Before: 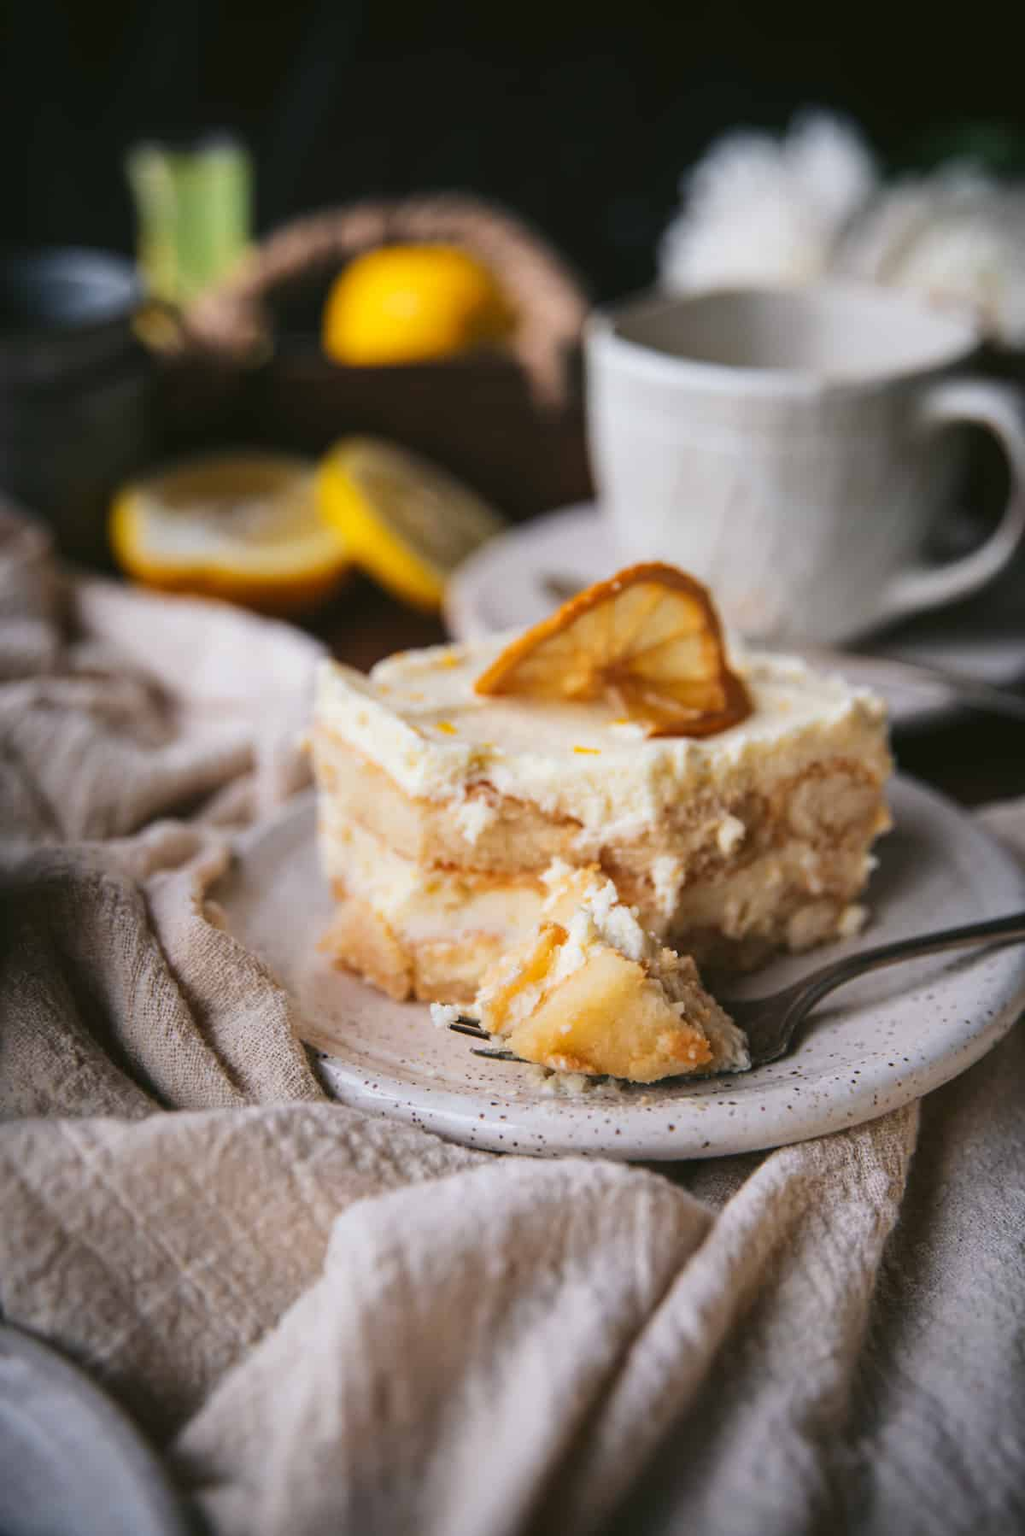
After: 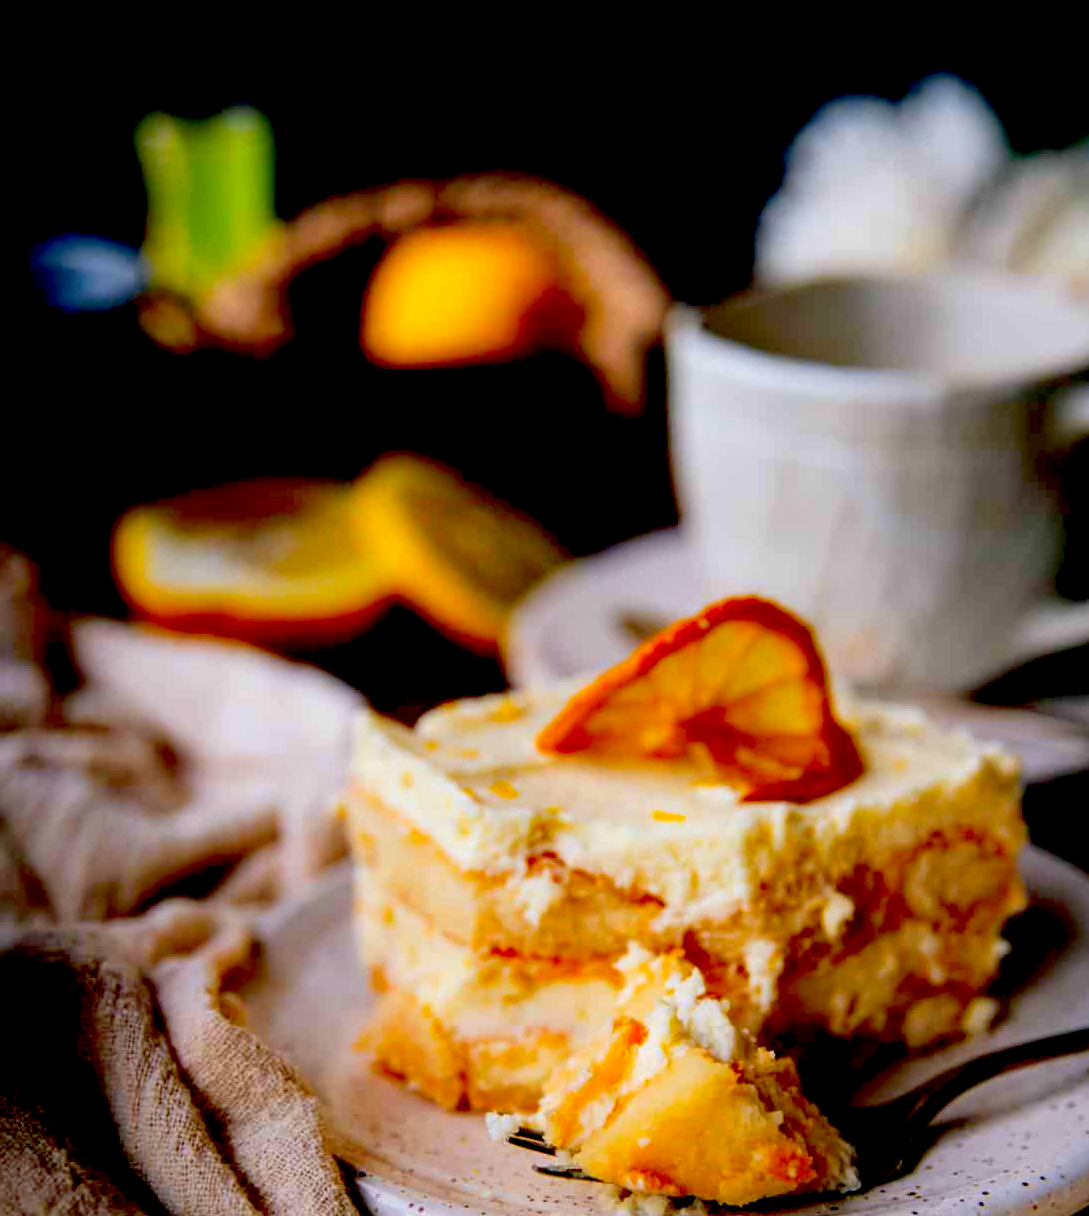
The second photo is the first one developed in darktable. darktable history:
color contrast: green-magenta contrast 1.55, blue-yellow contrast 1.83
crop: left 1.509%, top 3.452%, right 7.696%, bottom 28.452%
exposure: black level correction 0.056, compensate highlight preservation false
